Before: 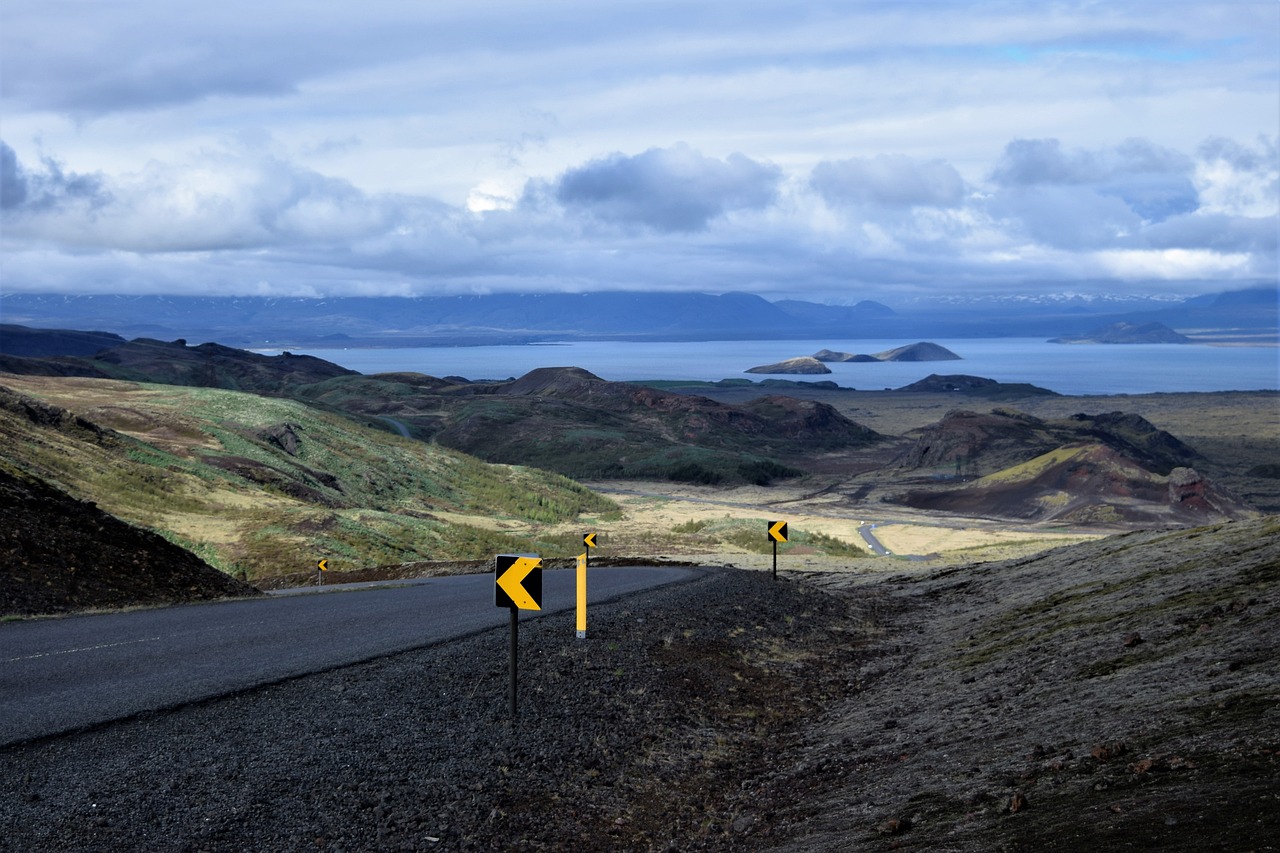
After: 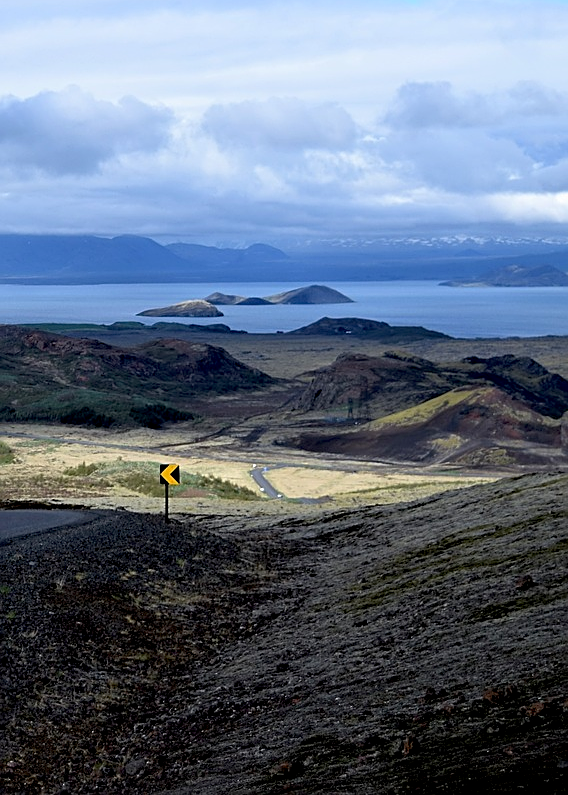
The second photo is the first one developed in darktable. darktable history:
shadows and highlights: shadows -23.12, highlights 45.74, soften with gaussian
sharpen: on, module defaults
crop: left 47.512%, top 6.729%, right 8.043%
exposure: black level correction 0.009, exposure 0.015 EV, compensate highlight preservation false
